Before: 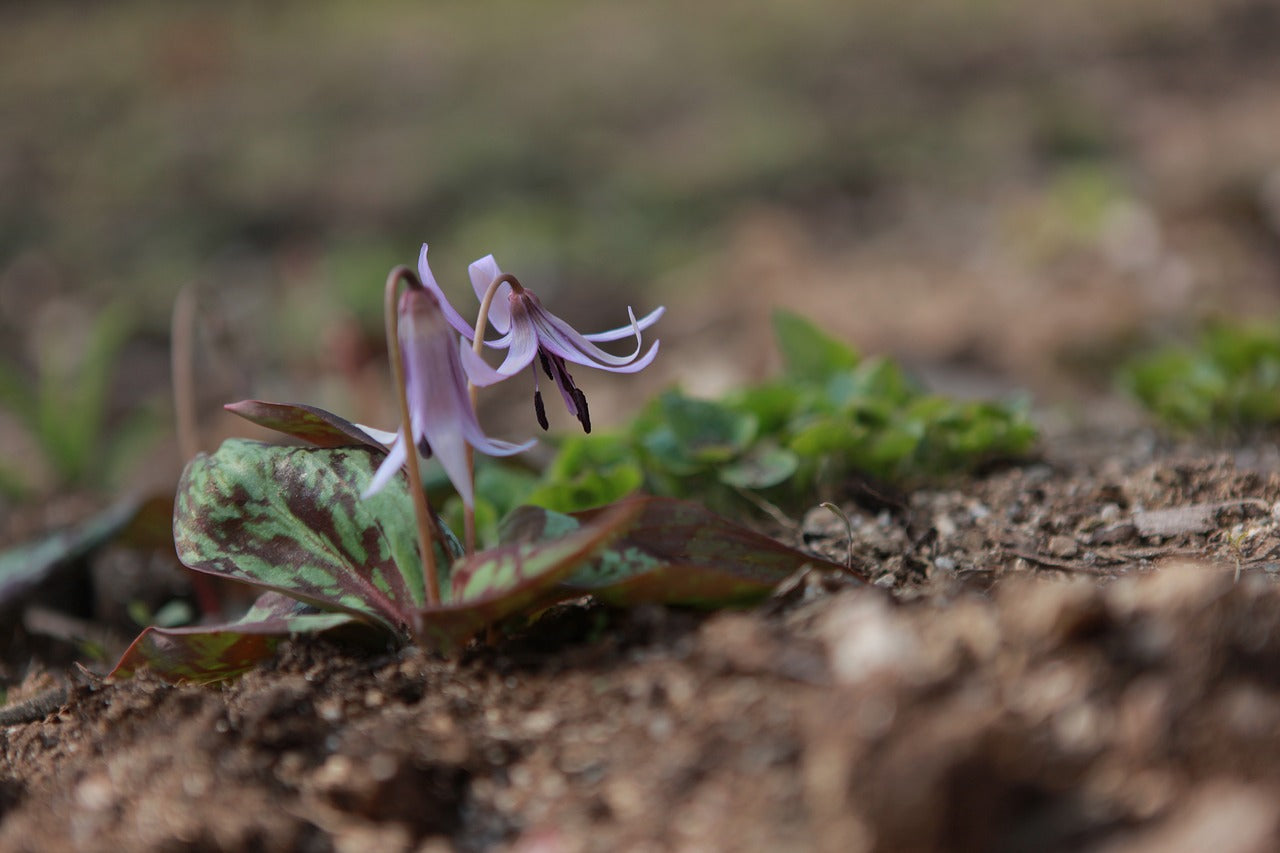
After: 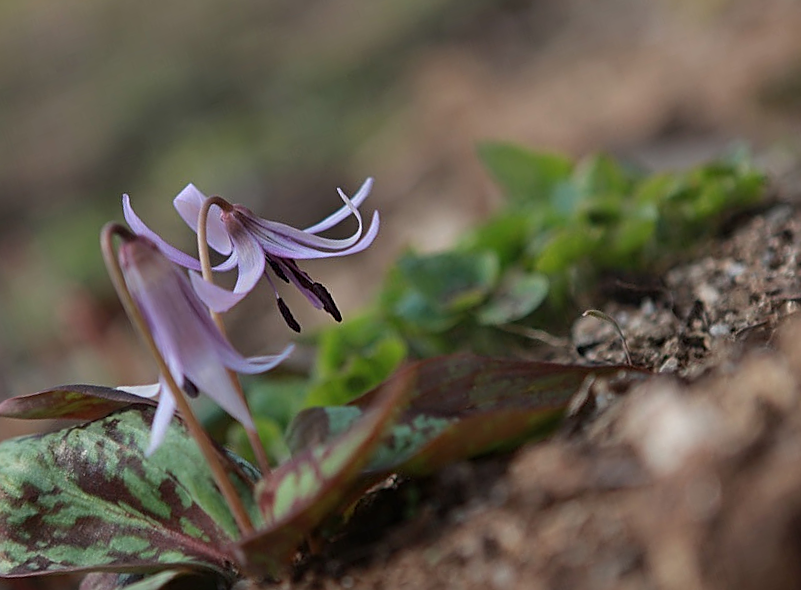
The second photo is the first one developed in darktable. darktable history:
sharpen: on, module defaults
crop and rotate: angle 18.75°, left 6.82%, right 3.687%, bottom 1.133%
